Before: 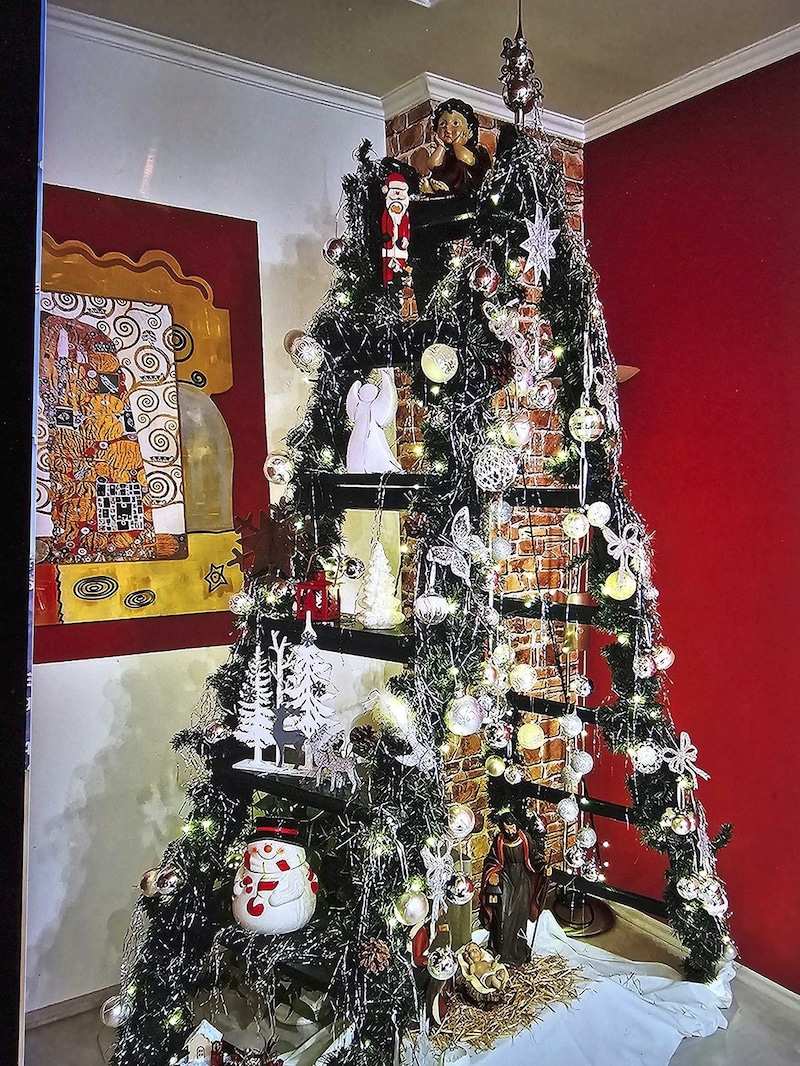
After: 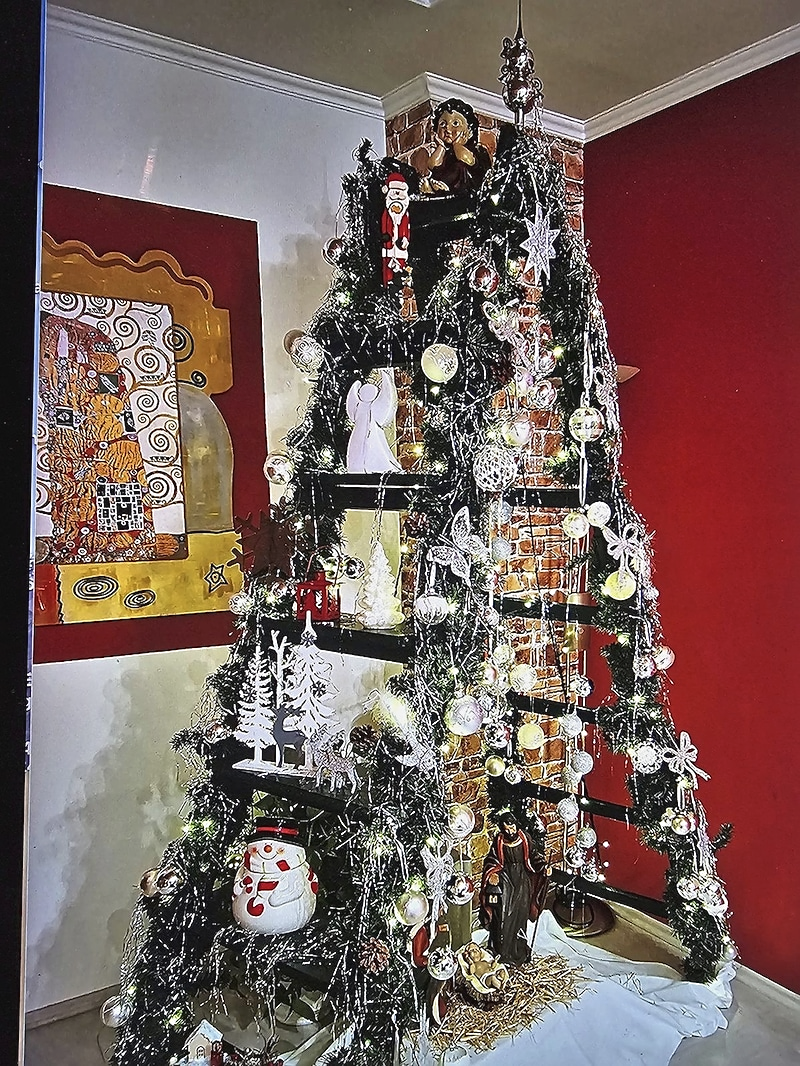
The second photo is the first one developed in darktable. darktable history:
contrast brightness saturation: contrast -0.076, brightness -0.03, saturation -0.112
sharpen: on, module defaults
